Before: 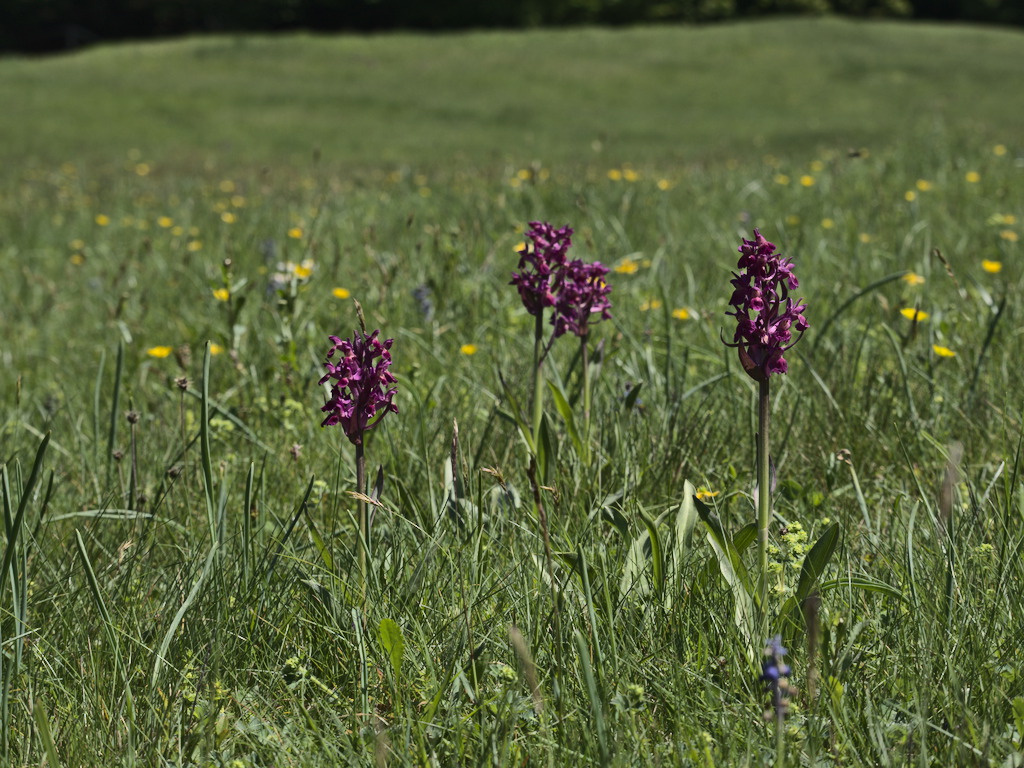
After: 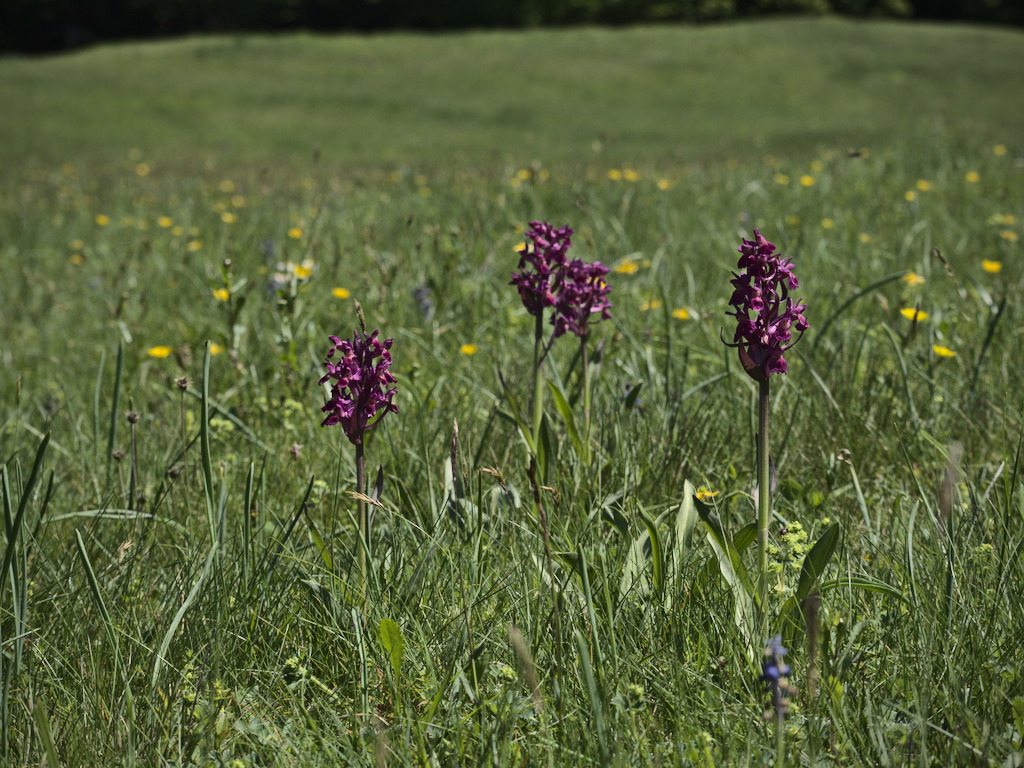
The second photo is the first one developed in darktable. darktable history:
vignetting: fall-off radius 60.81%, saturation -0.029
